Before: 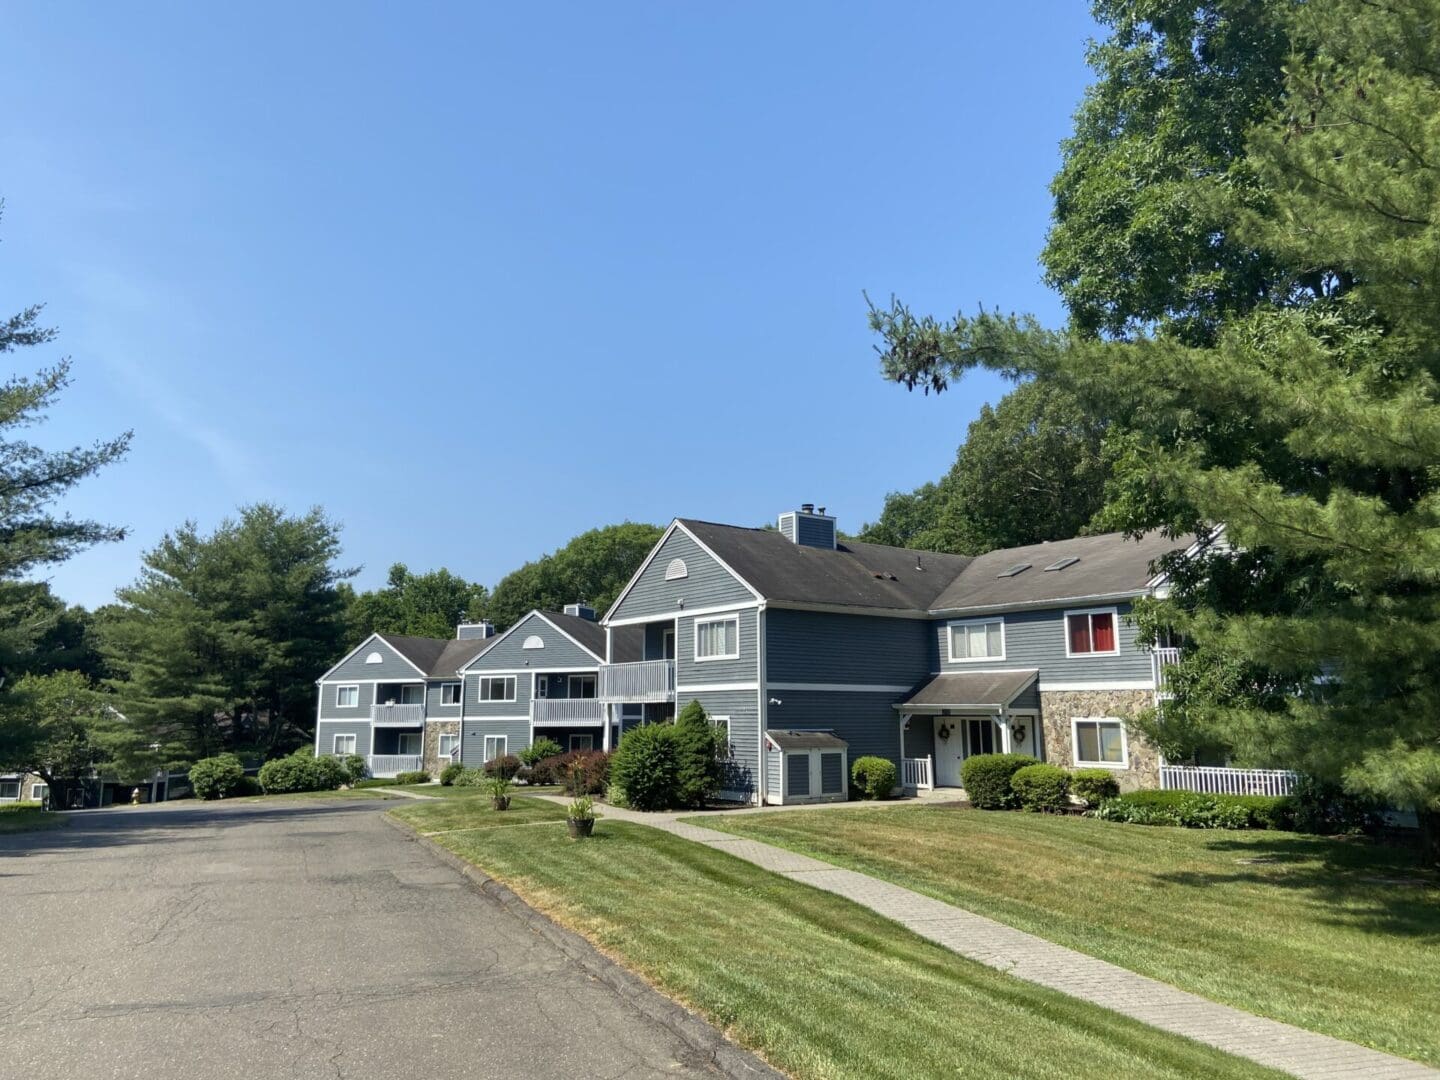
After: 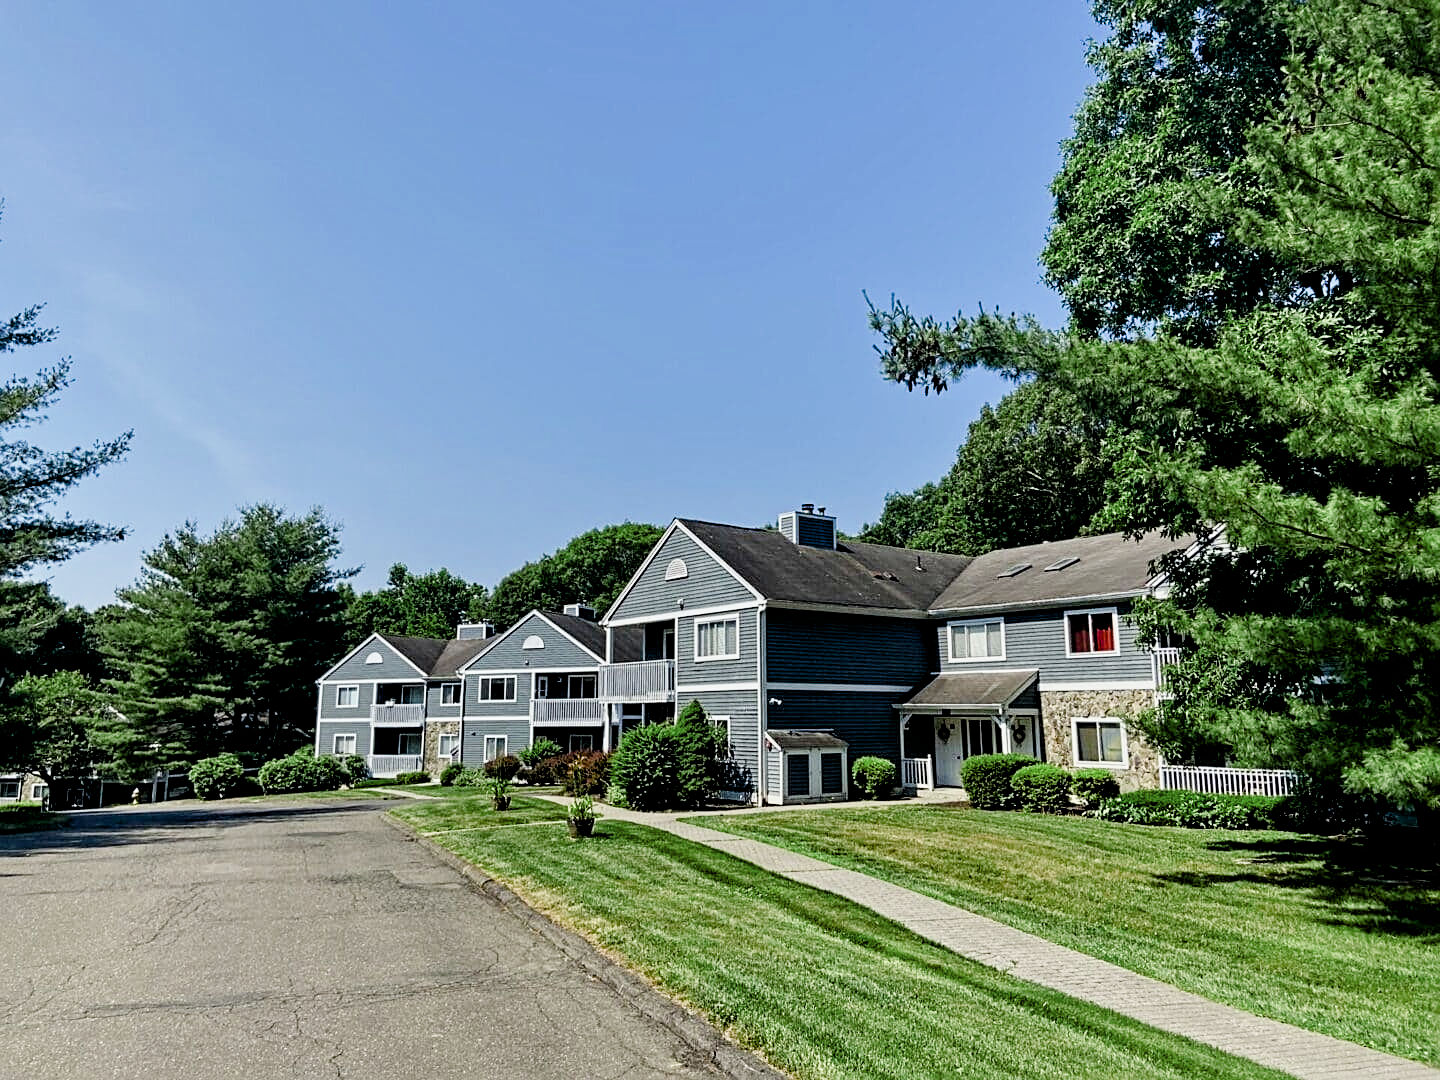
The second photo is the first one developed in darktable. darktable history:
color zones: curves: ch2 [(0, 0.5) (0.143, 0.517) (0.286, 0.571) (0.429, 0.522) (0.571, 0.5) (0.714, 0.5) (0.857, 0.5) (1, 0.5)]
sharpen: on, module defaults
contrast equalizer: y [[0.51, 0.537, 0.559, 0.574, 0.599, 0.618], [0.5 ×6], [0.5 ×6], [0 ×6], [0 ×6]]
exposure: black level correction 0.009, exposure 0.115 EV, compensate highlight preservation false
filmic rgb: black relative exposure -5 EV, white relative exposure 3.97 EV, hardness 2.9, contrast 1.094, contrast in shadows safe
color balance rgb: perceptual saturation grading › global saturation 20%, perceptual saturation grading › highlights -24.765%, perceptual saturation grading › shadows 49.851%, global vibrance 5.153%, contrast 3.302%
